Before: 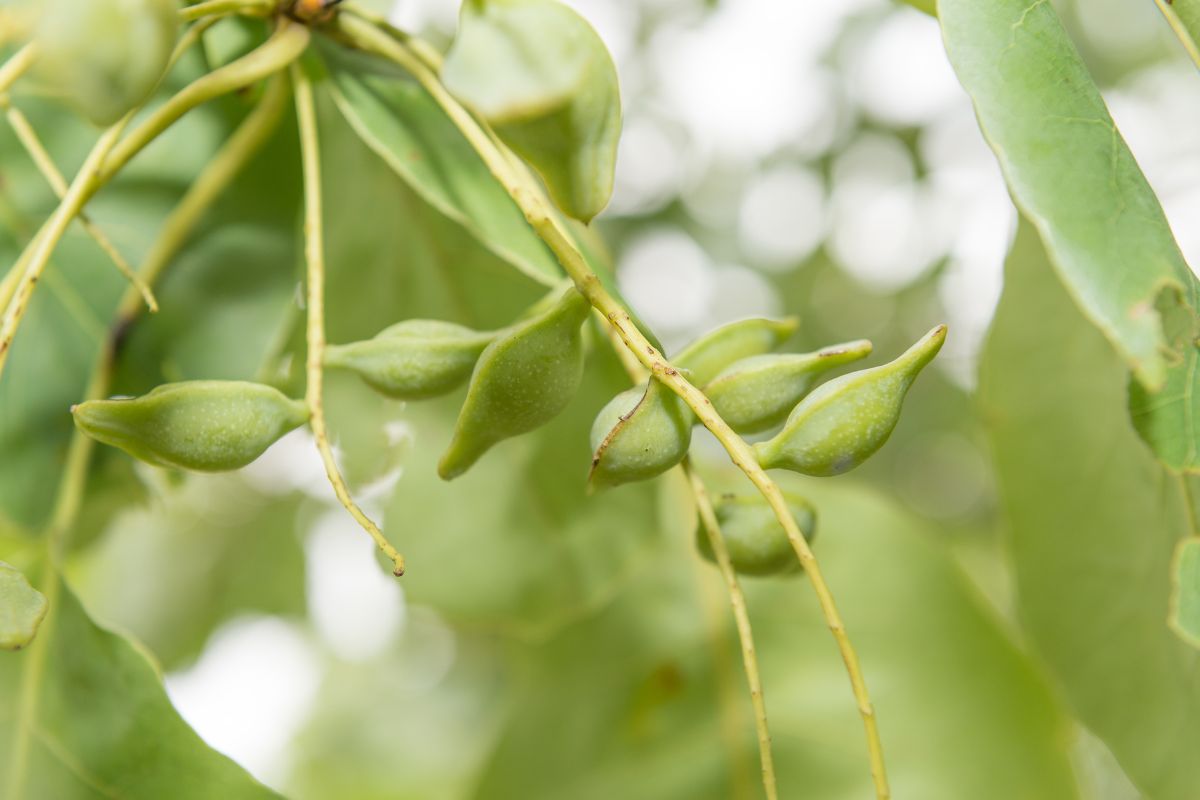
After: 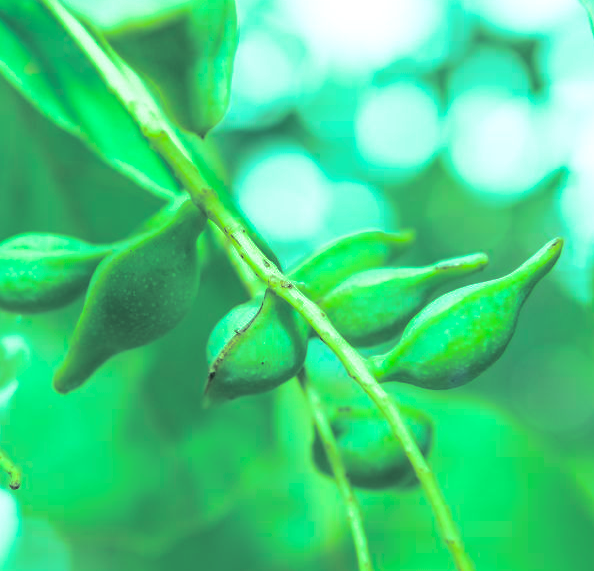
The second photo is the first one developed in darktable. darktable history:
crop: left 32.075%, top 10.976%, right 18.355%, bottom 17.596%
color balance rgb: shadows lift › luminance 0.49%, shadows lift › chroma 6.83%, shadows lift › hue 300.29°, power › hue 208.98°, highlights gain › luminance 20.24%, highlights gain › chroma 13.17%, highlights gain › hue 173.85°, perceptual saturation grading › global saturation 18.05%
contrast brightness saturation: saturation -0.05
split-toning: shadows › hue 186.43°, highlights › hue 49.29°, compress 30.29%
